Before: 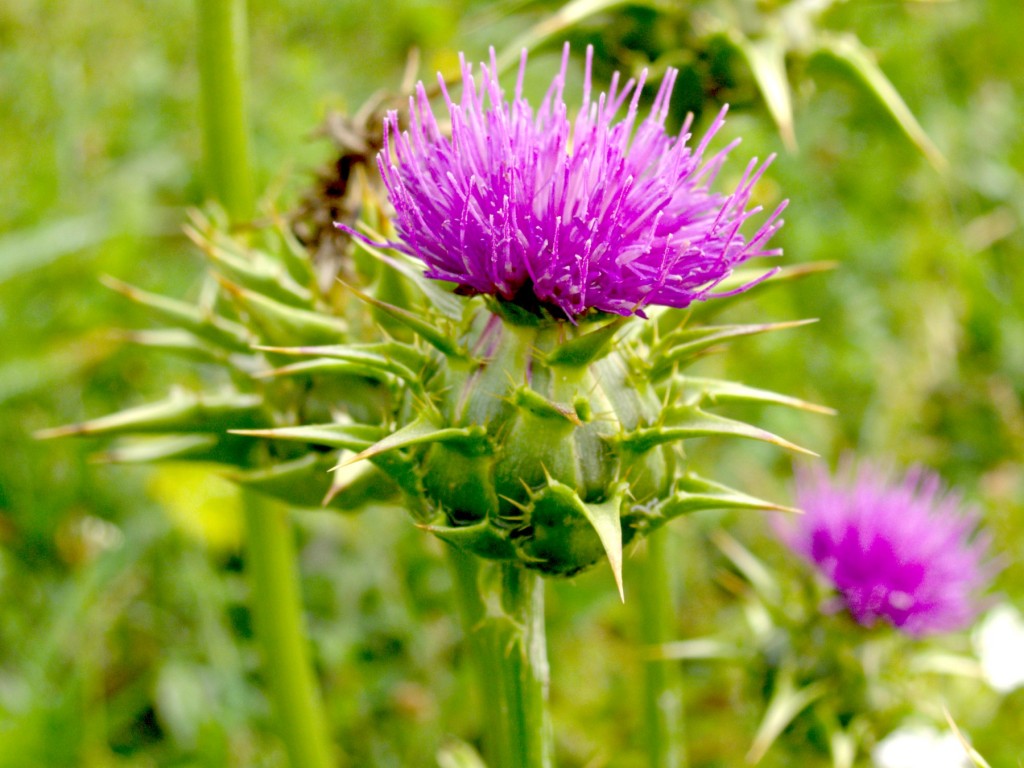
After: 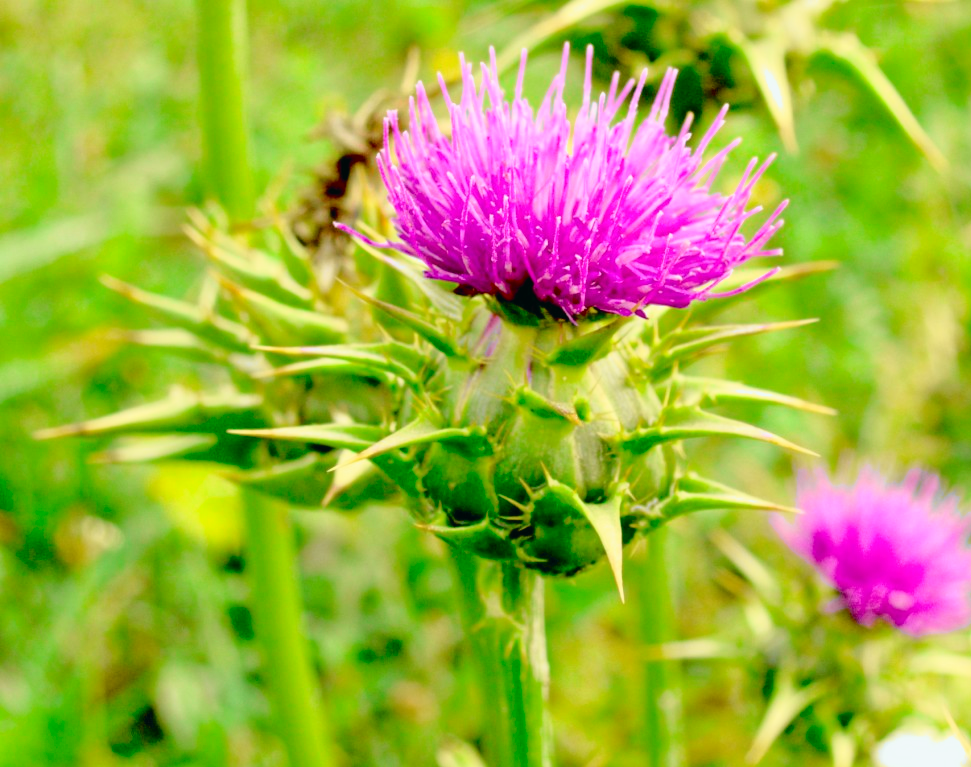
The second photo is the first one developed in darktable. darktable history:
tone curve: curves: ch0 [(0, 0.015) (0.084, 0.074) (0.162, 0.165) (0.304, 0.382) (0.466, 0.576) (0.654, 0.741) (0.848, 0.906) (0.984, 0.963)]; ch1 [(0, 0) (0.34, 0.235) (0.46, 0.46) (0.515, 0.502) (0.553, 0.567) (0.764, 0.815) (1, 1)]; ch2 [(0, 0) (0.44, 0.458) (0.479, 0.492) (0.524, 0.507) (0.547, 0.579) (0.673, 0.712) (1, 1)], color space Lab, independent channels, preserve colors none
crop and rotate: right 5.167%
